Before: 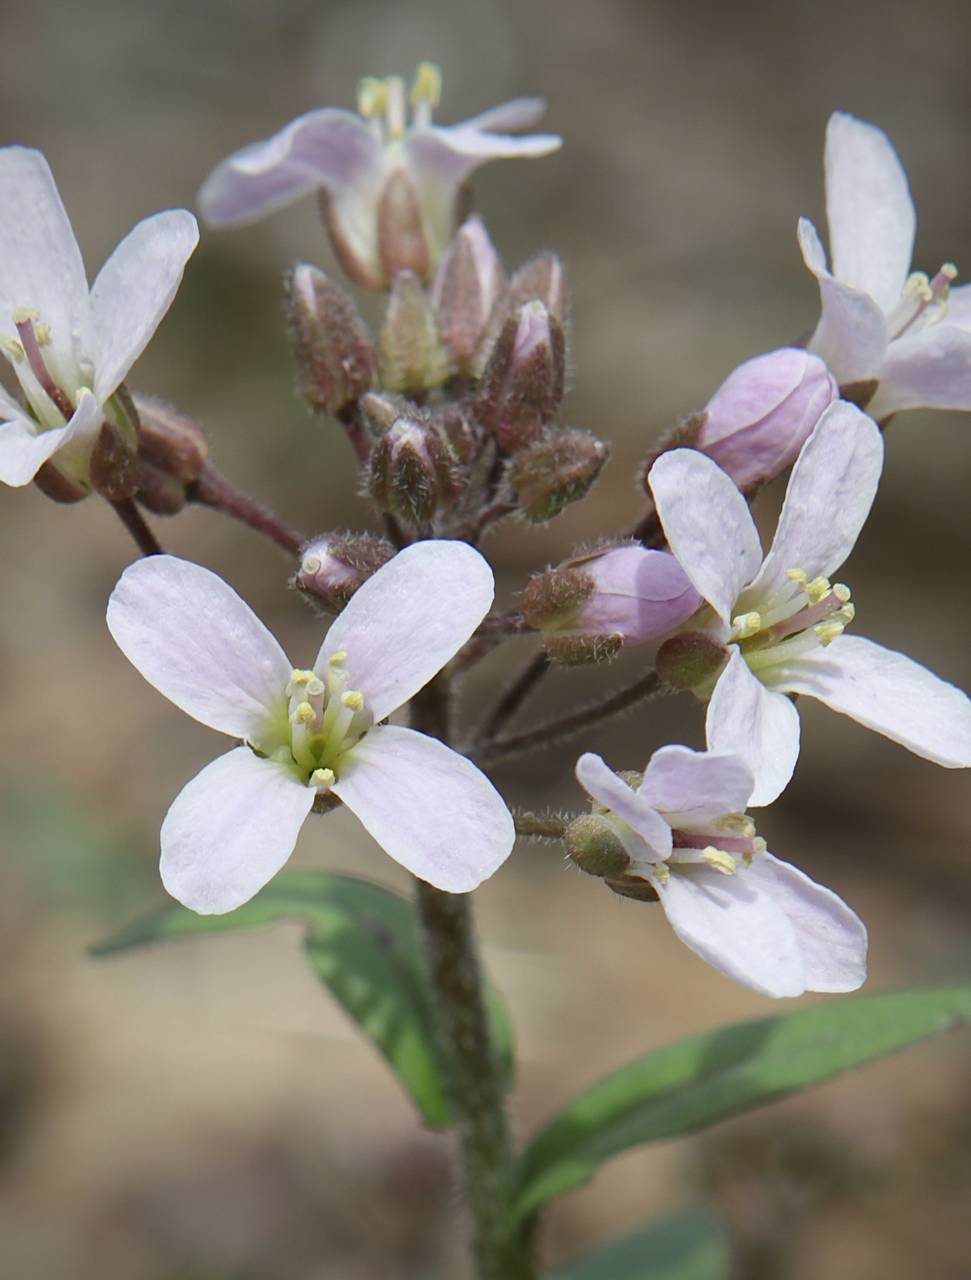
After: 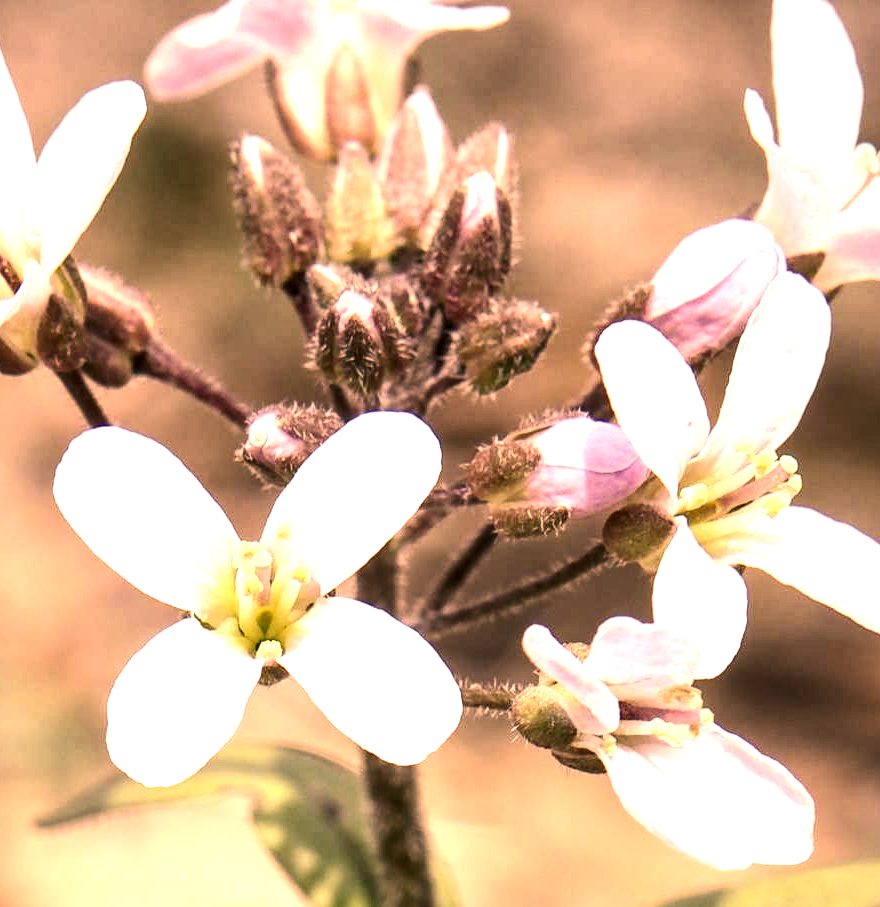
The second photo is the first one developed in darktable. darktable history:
crop: left 5.483%, top 10.002%, right 3.793%, bottom 19.067%
contrast brightness saturation: contrast 0.192, brightness -0.105, saturation 0.208
color zones: curves: ch0 [(0, 0.5) (0.143, 0.5) (0.286, 0.5) (0.429, 0.5) (0.571, 0.5) (0.714, 0.476) (0.857, 0.5) (1, 0.5)]; ch2 [(0, 0.5) (0.143, 0.5) (0.286, 0.5) (0.429, 0.5) (0.571, 0.5) (0.714, 0.487) (0.857, 0.5) (1, 0.5)]
local contrast: detail 154%
exposure: black level correction 0, exposure 1.447 EV, compensate exposure bias true, compensate highlight preservation false
tone equalizer: edges refinement/feathering 500, mask exposure compensation -1.57 EV, preserve details no
color correction: highlights a* 39.53, highlights b* 39.77, saturation 0.691
